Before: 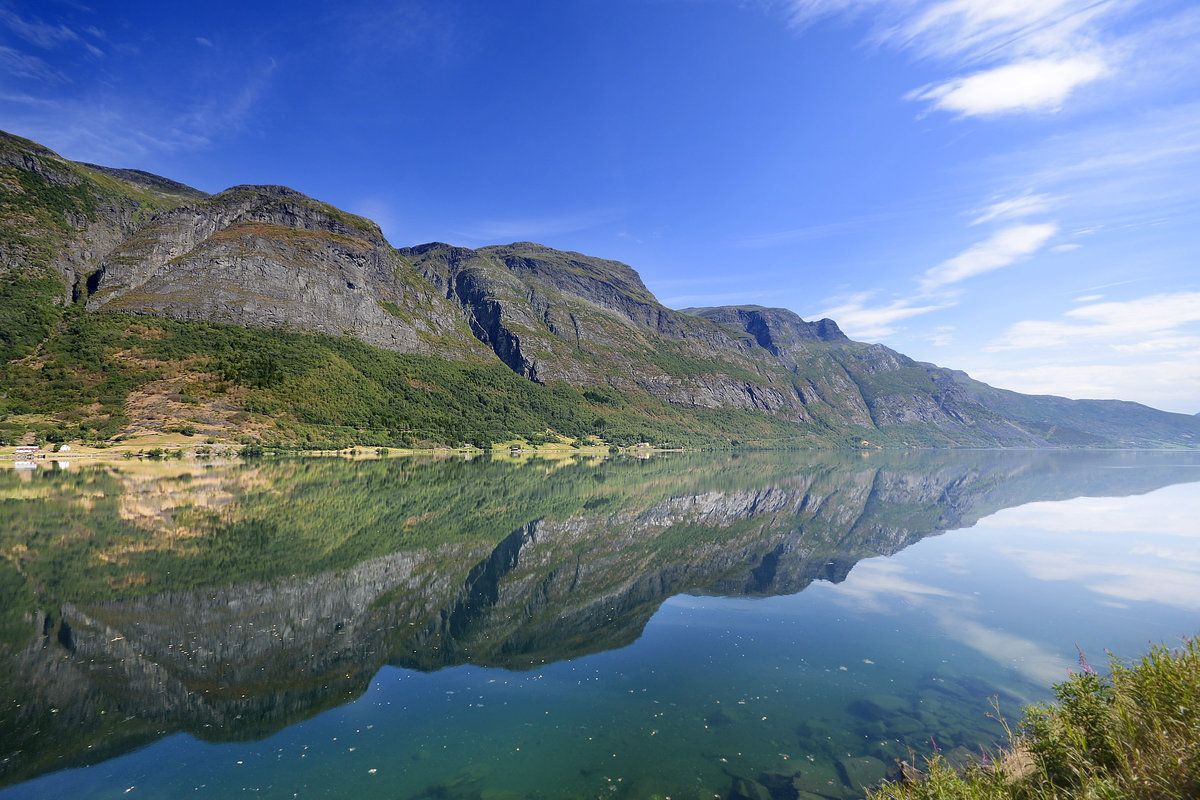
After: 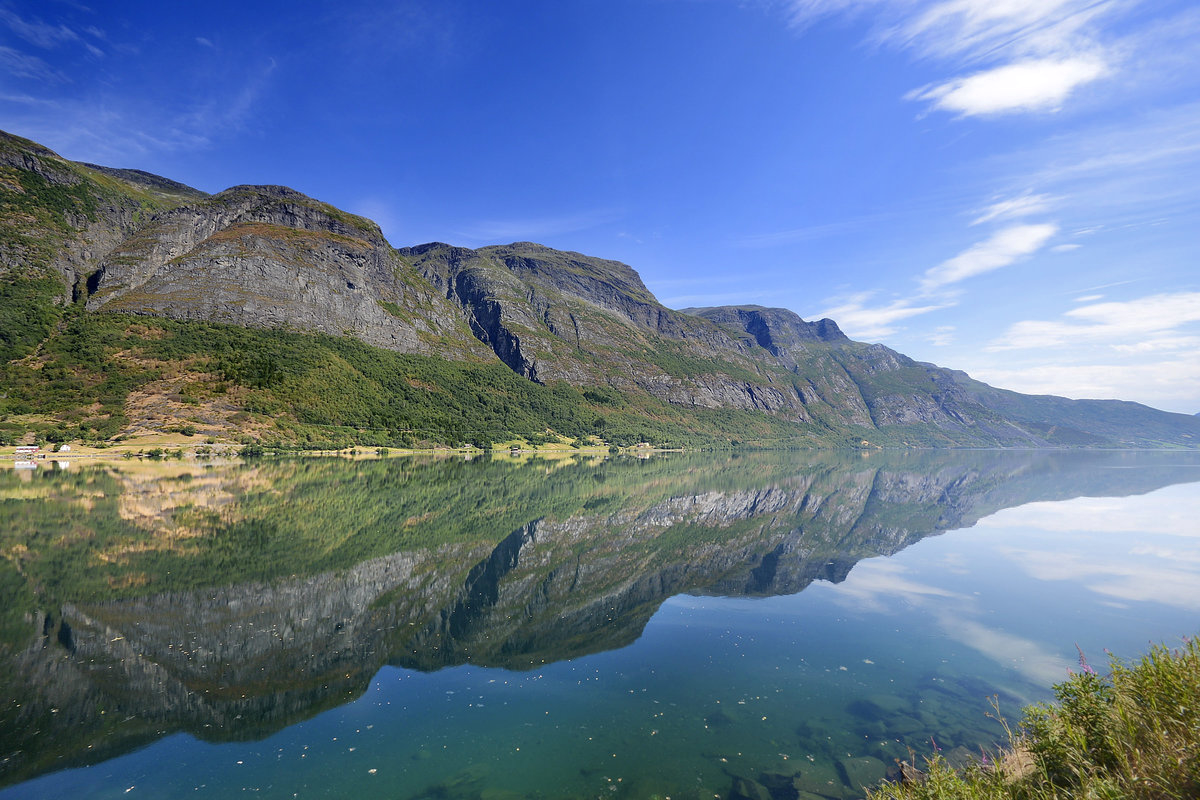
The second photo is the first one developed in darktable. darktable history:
shadows and highlights: shadows 10.16, white point adjustment 0.892, highlights -39.44
